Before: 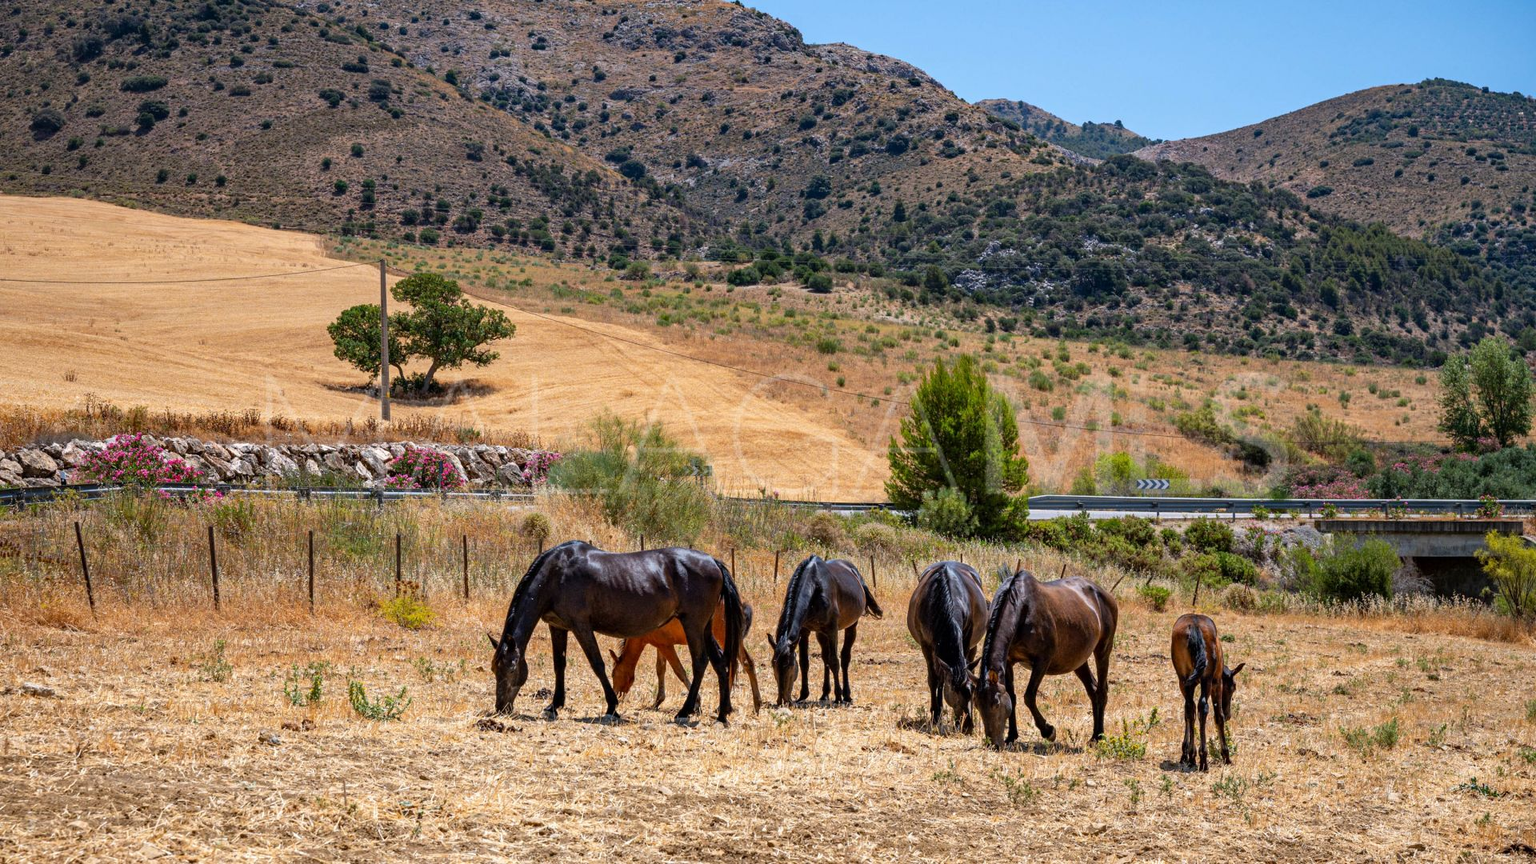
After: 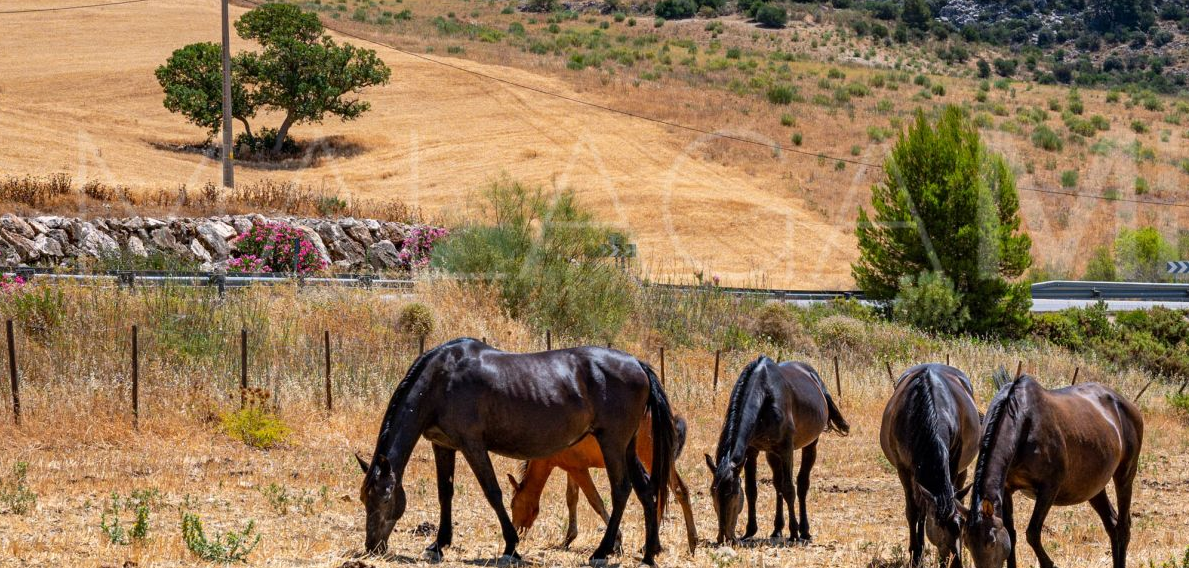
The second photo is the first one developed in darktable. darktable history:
exposure: compensate highlight preservation false
crop: left 13.249%, top 31.373%, right 24.797%, bottom 15.964%
